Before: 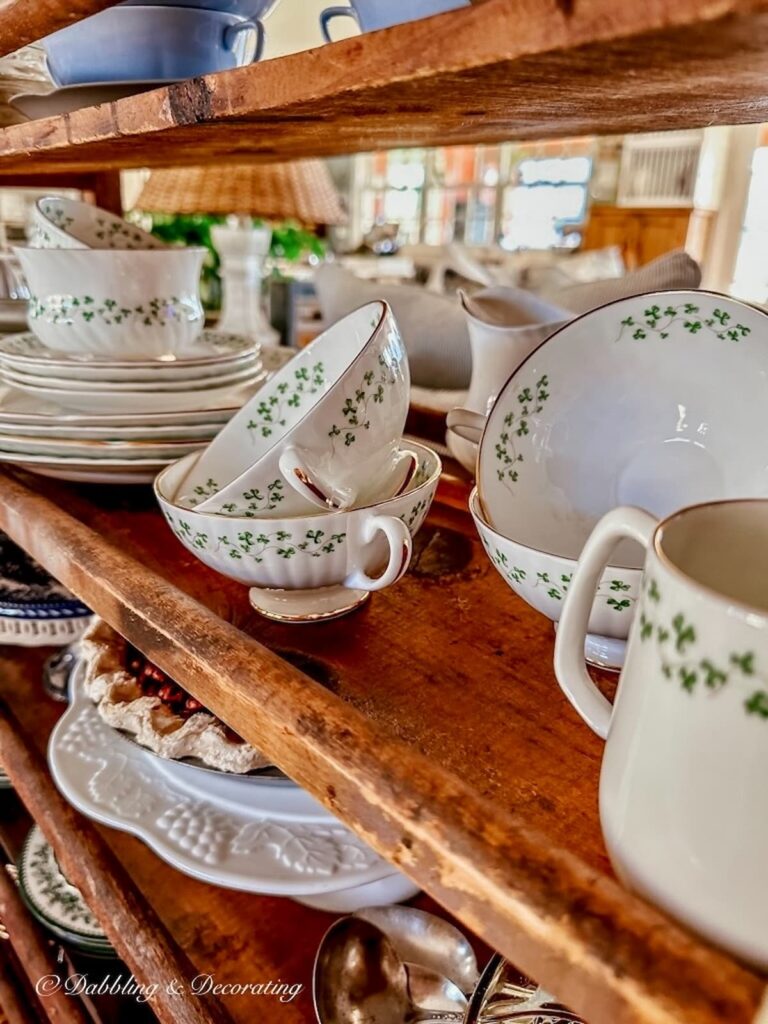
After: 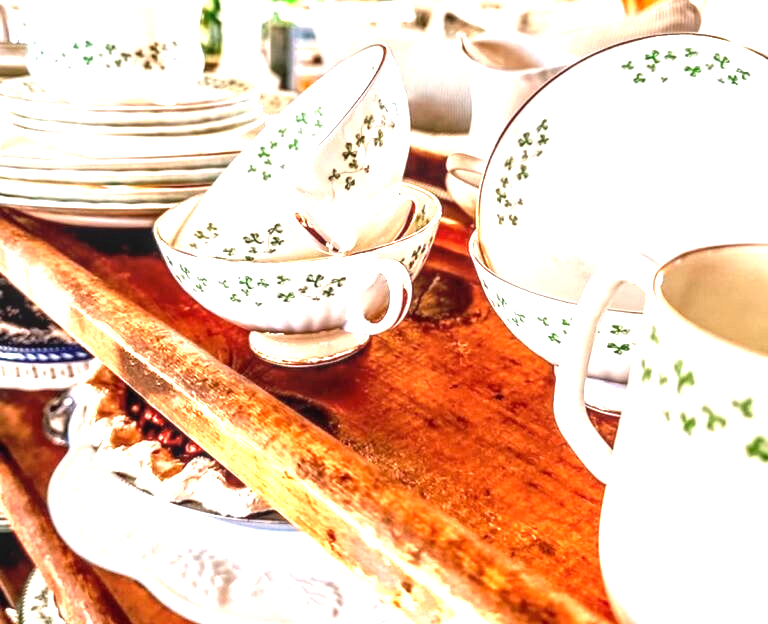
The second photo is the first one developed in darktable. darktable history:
exposure: exposure 1.992 EV, compensate highlight preservation false
base curve: curves: ch0 [(0, 0) (0.303, 0.277) (1, 1)], preserve colors none
crop and rotate: top 25.071%, bottom 13.945%
local contrast: detail 130%
